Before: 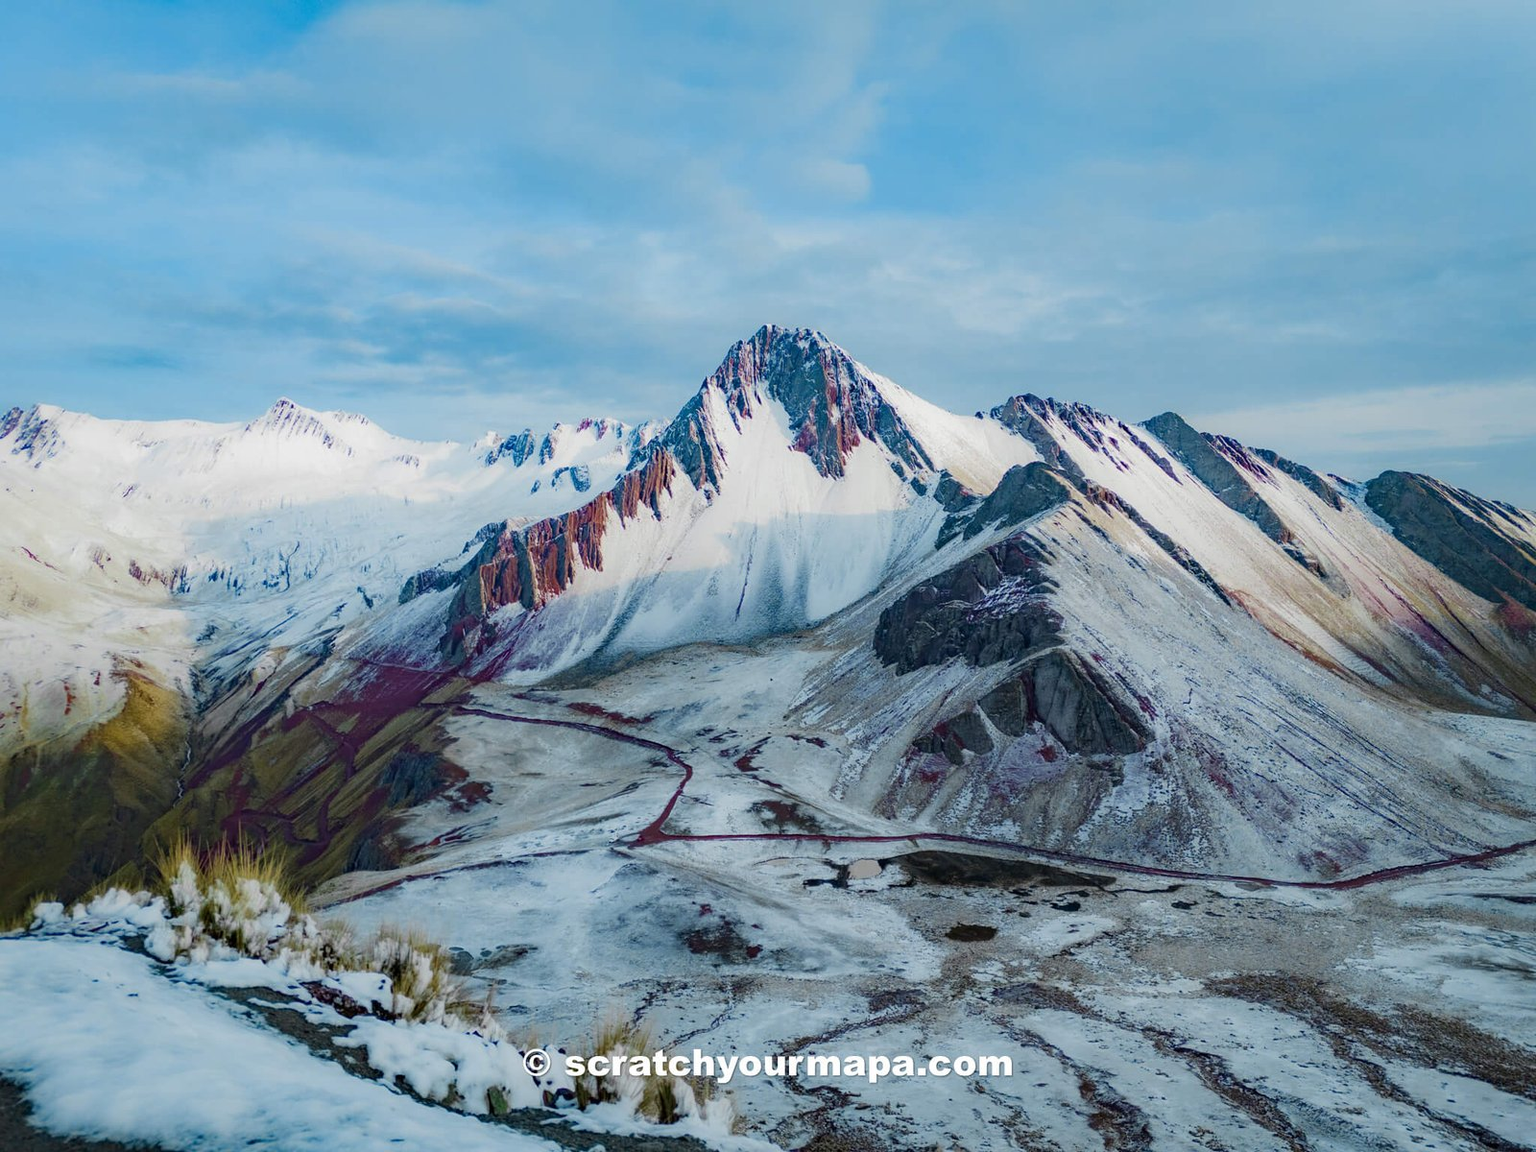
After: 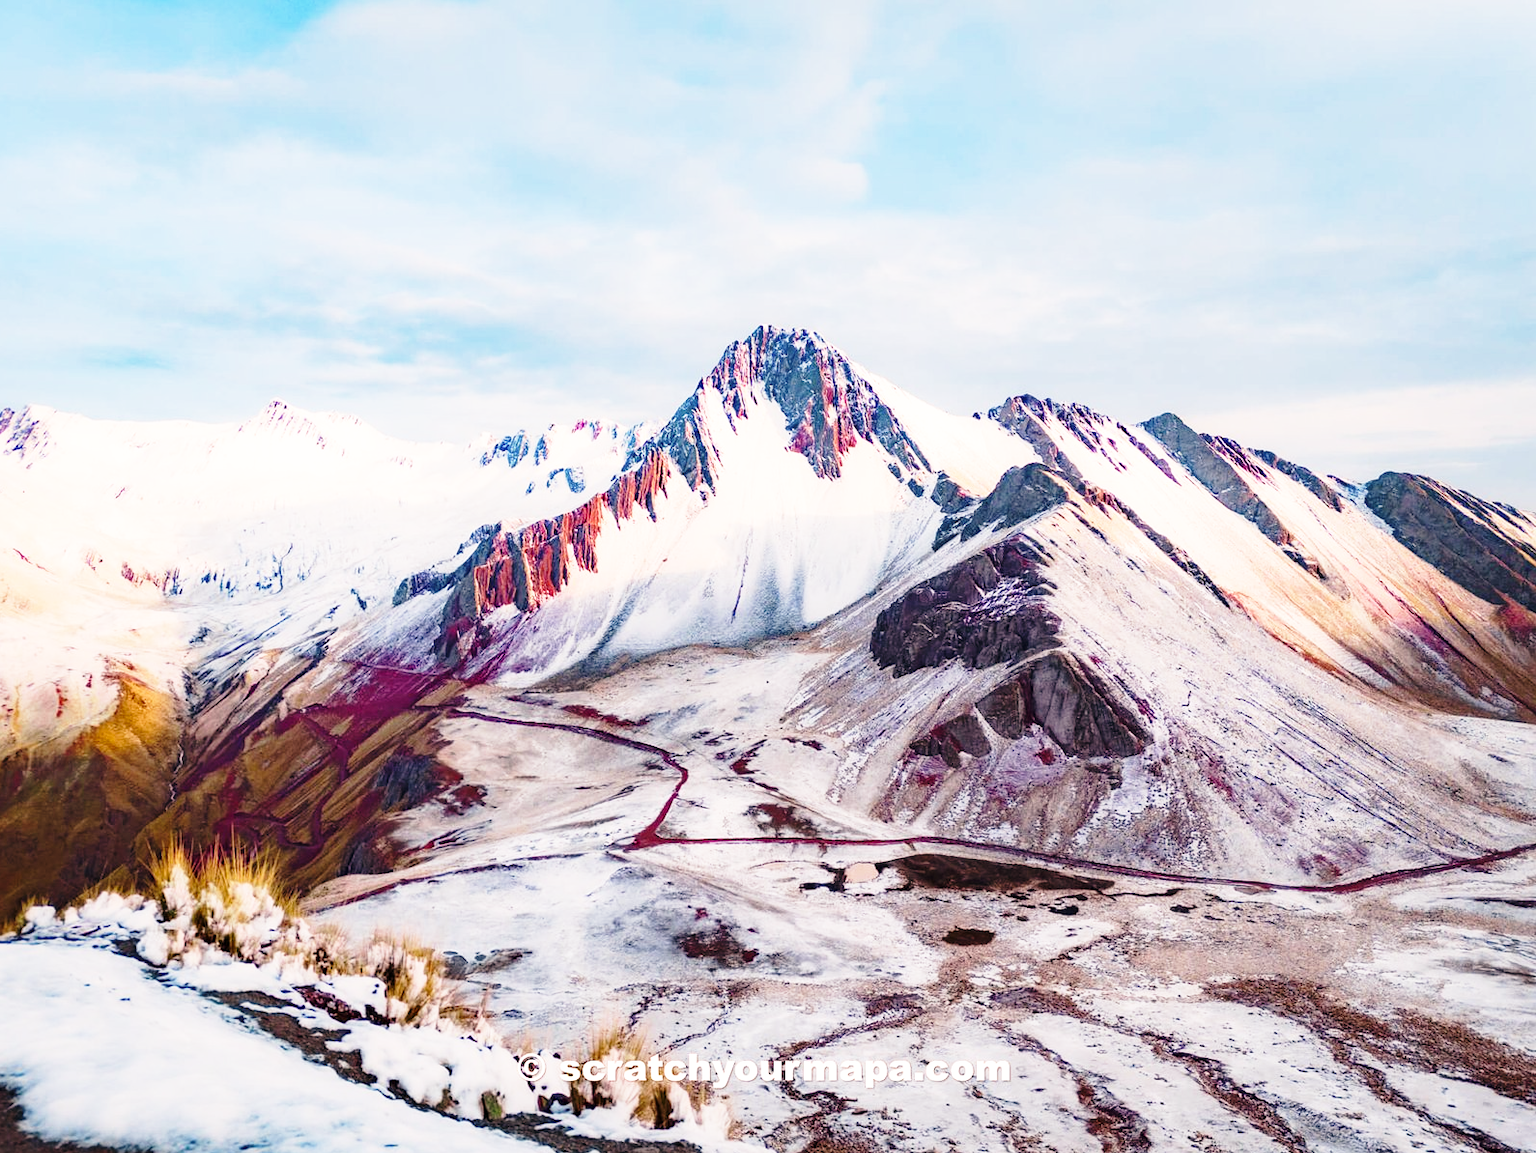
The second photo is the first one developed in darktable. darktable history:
white balance: red 1.127, blue 0.943
rgb levels: mode RGB, independent channels, levels [[0, 0.474, 1], [0, 0.5, 1], [0, 0.5, 1]]
crop and rotate: left 0.614%, top 0.179%, bottom 0.309%
base curve: curves: ch0 [(0, 0) (0.026, 0.03) (0.109, 0.232) (0.351, 0.748) (0.669, 0.968) (1, 1)], preserve colors none
